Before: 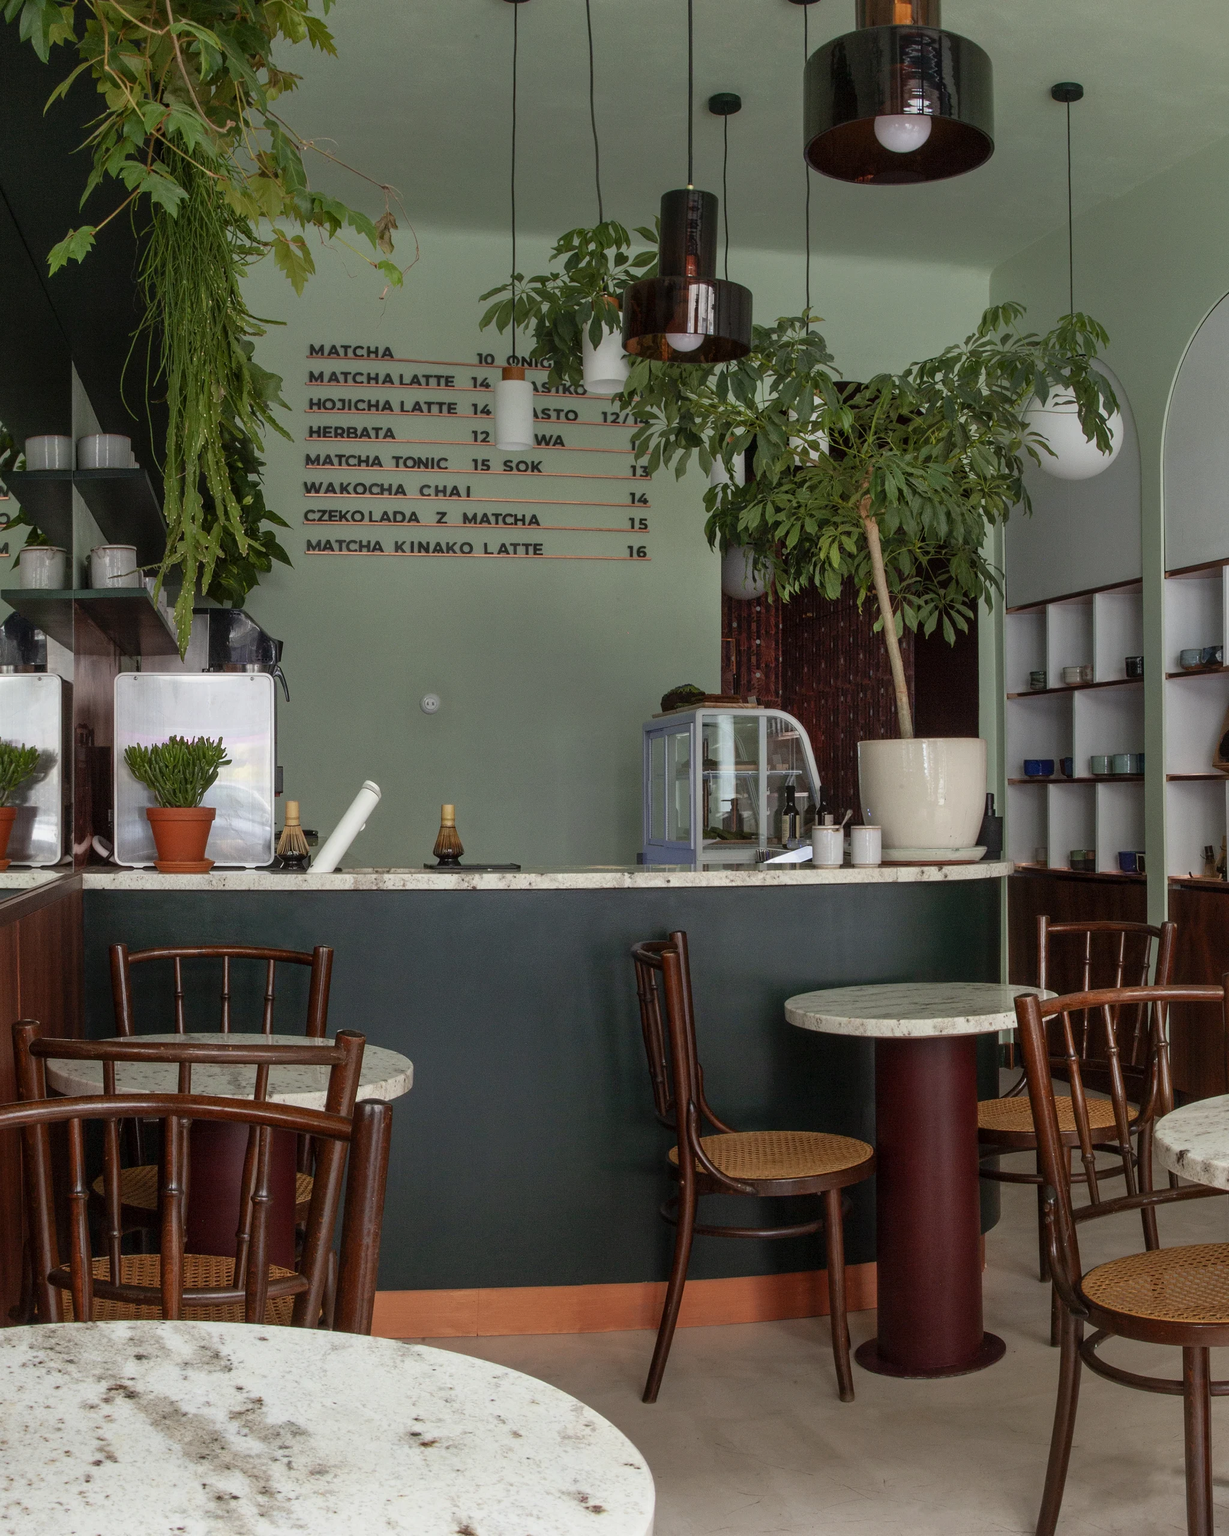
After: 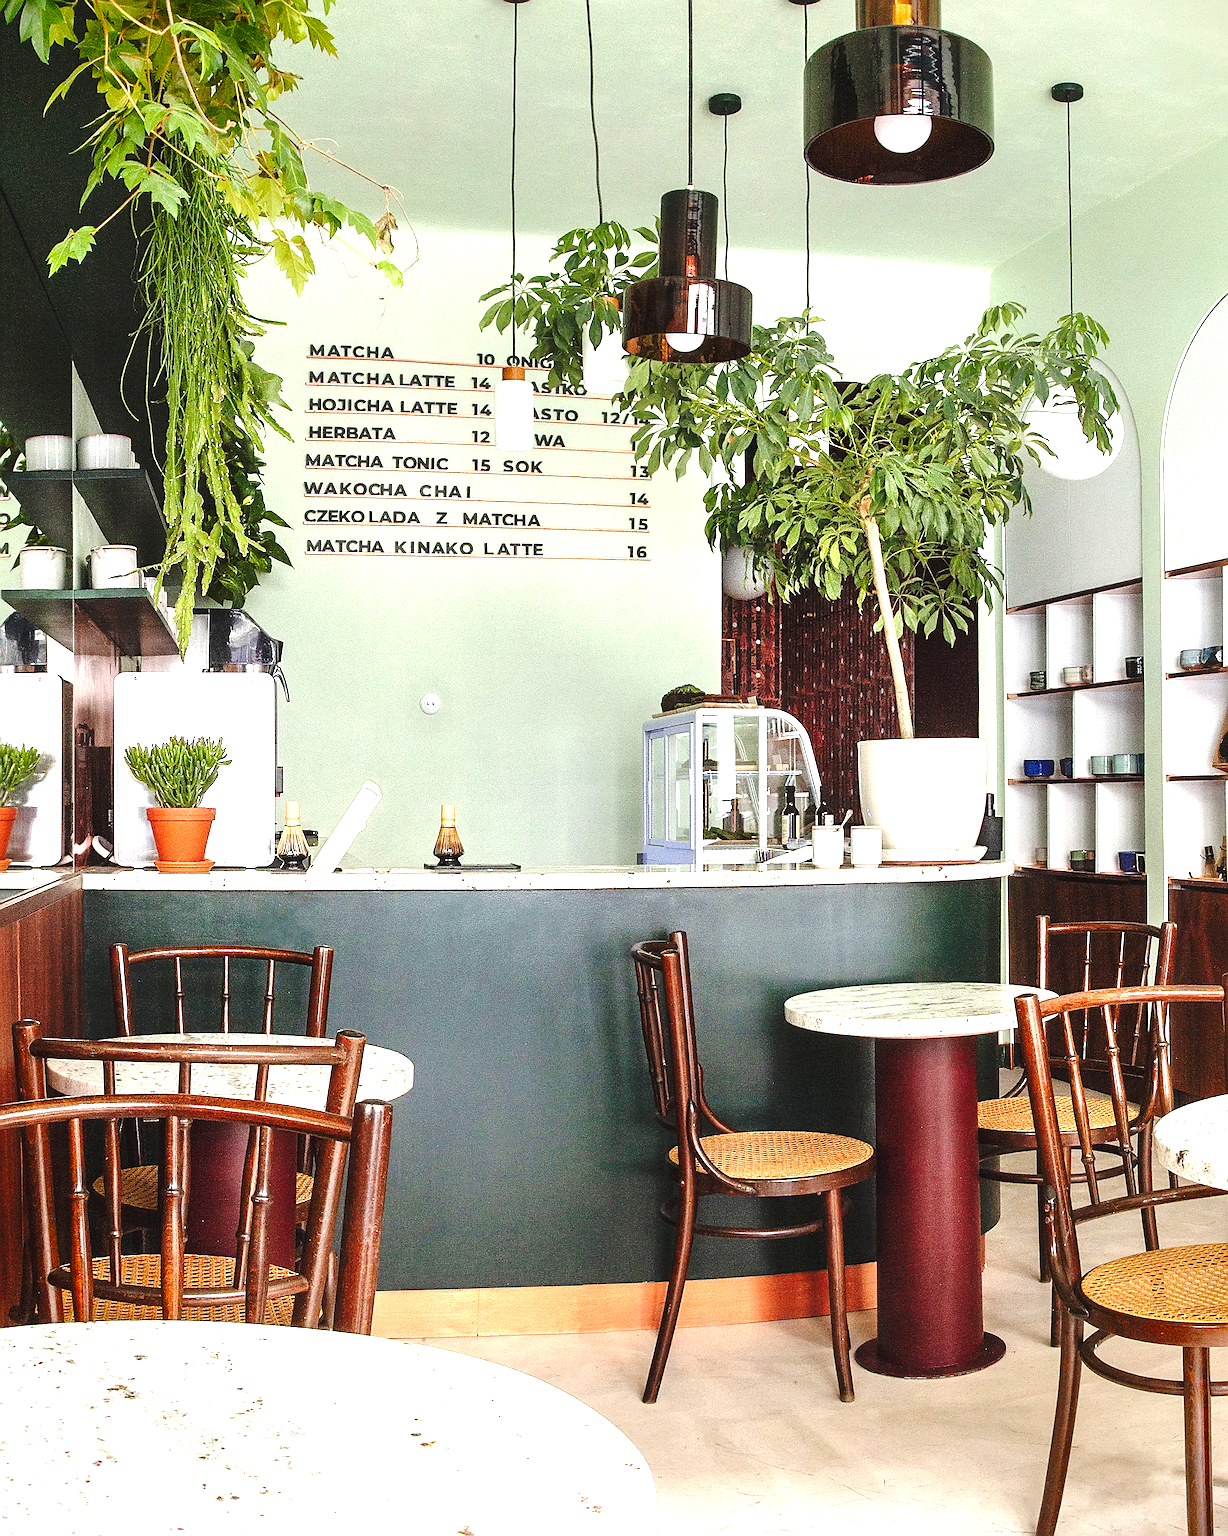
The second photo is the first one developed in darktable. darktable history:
vignetting: fall-off radius 61.22%, saturation 0.383
sharpen: radius 1.351, amount 1.241, threshold 0.802
base curve: curves: ch0 [(0, 0) (0.028, 0.03) (0.121, 0.232) (0.46, 0.748) (0.859, 0.968) (1, 1)], preserve colors none
levels: levels [0, 0.374, 0.749]
contrast brightness saturation: contrast -0.076, brightness -0.036, saturation -0.108
exposure: black level correction 0, exposure 0.702 EV, compensate highlight preservation false
